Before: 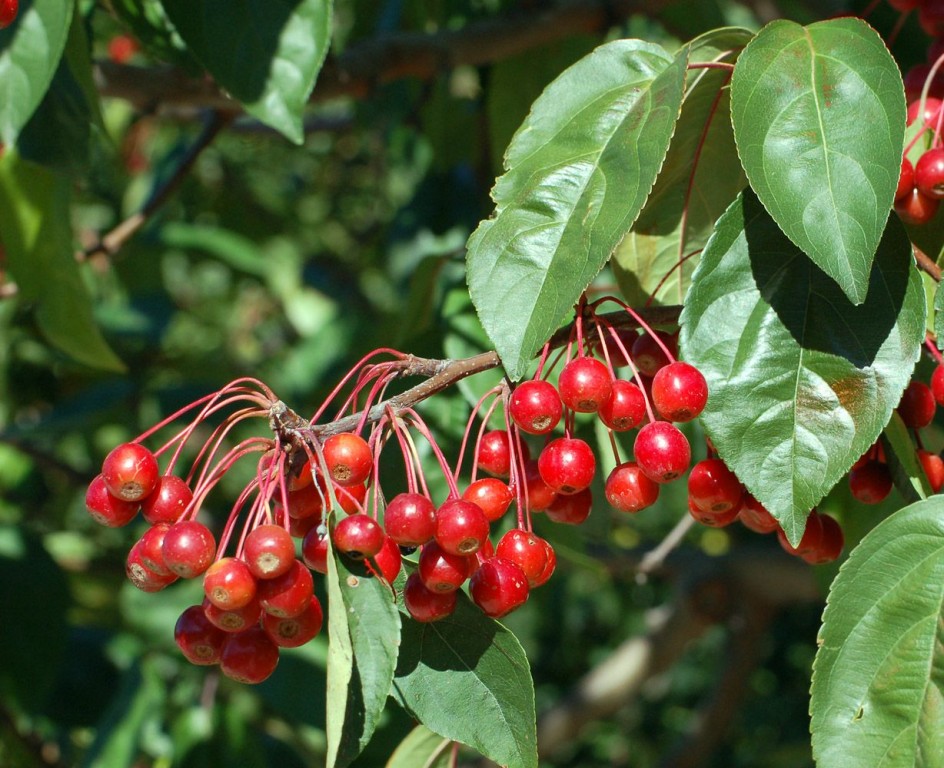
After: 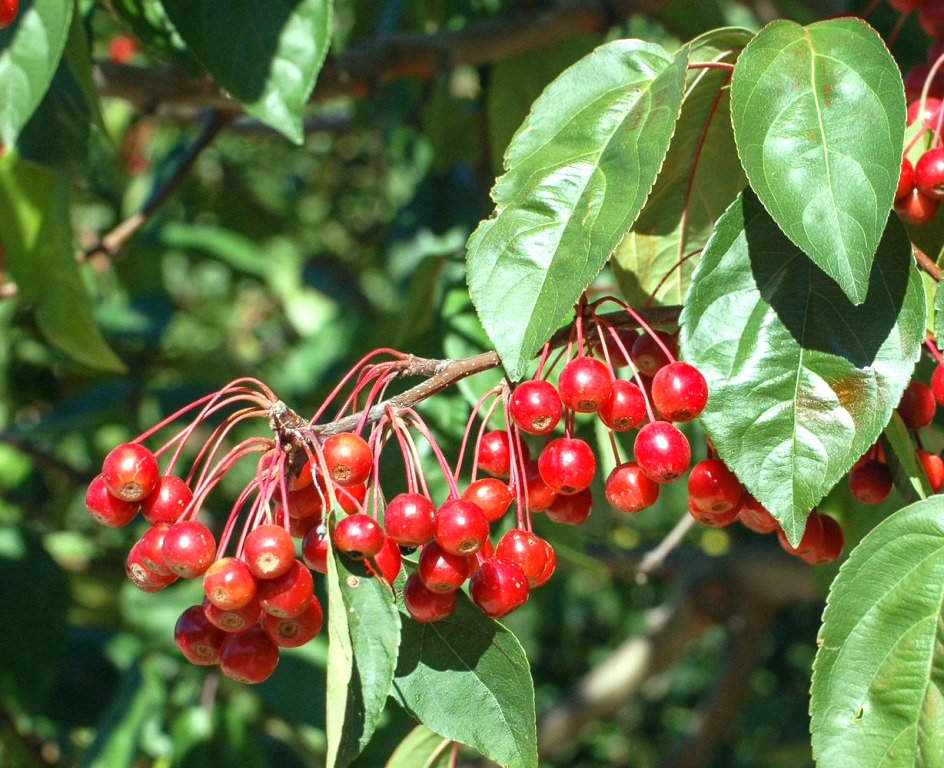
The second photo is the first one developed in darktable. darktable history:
exposure: exposure 0.6 EV, compensate highlight preservation false
local contrast: detail 115%
